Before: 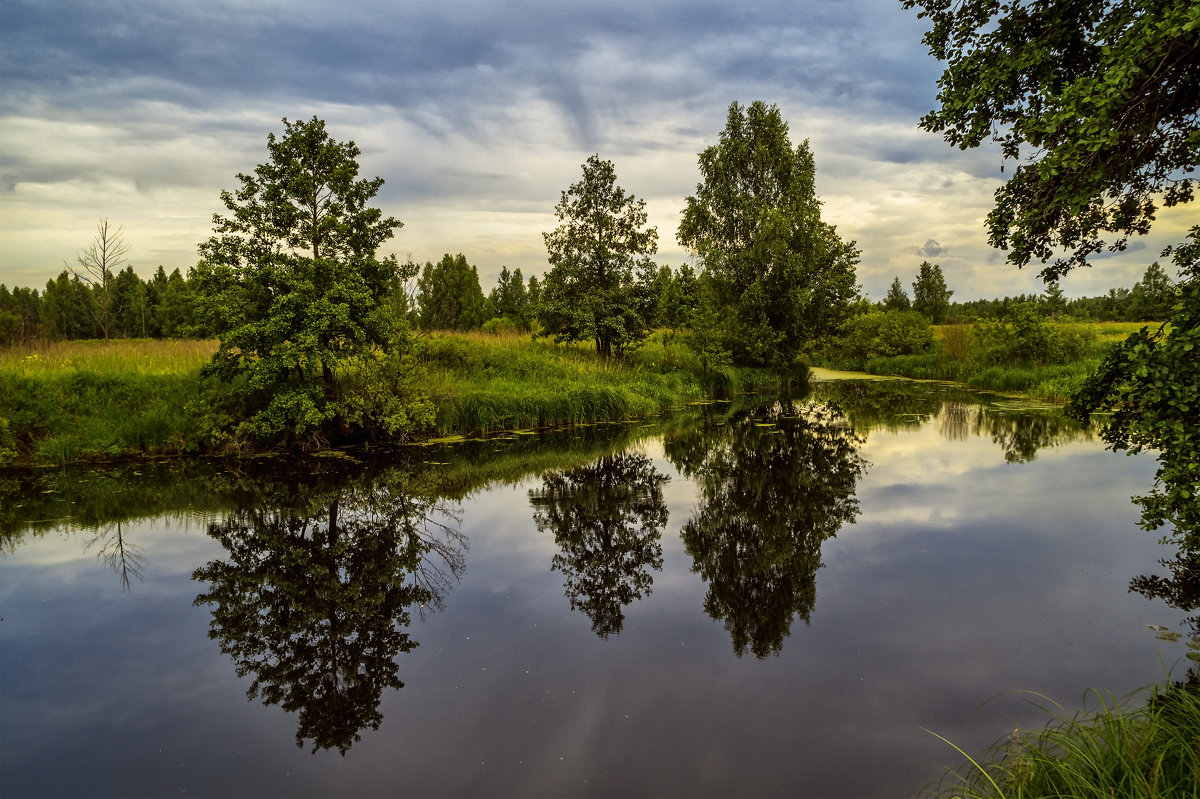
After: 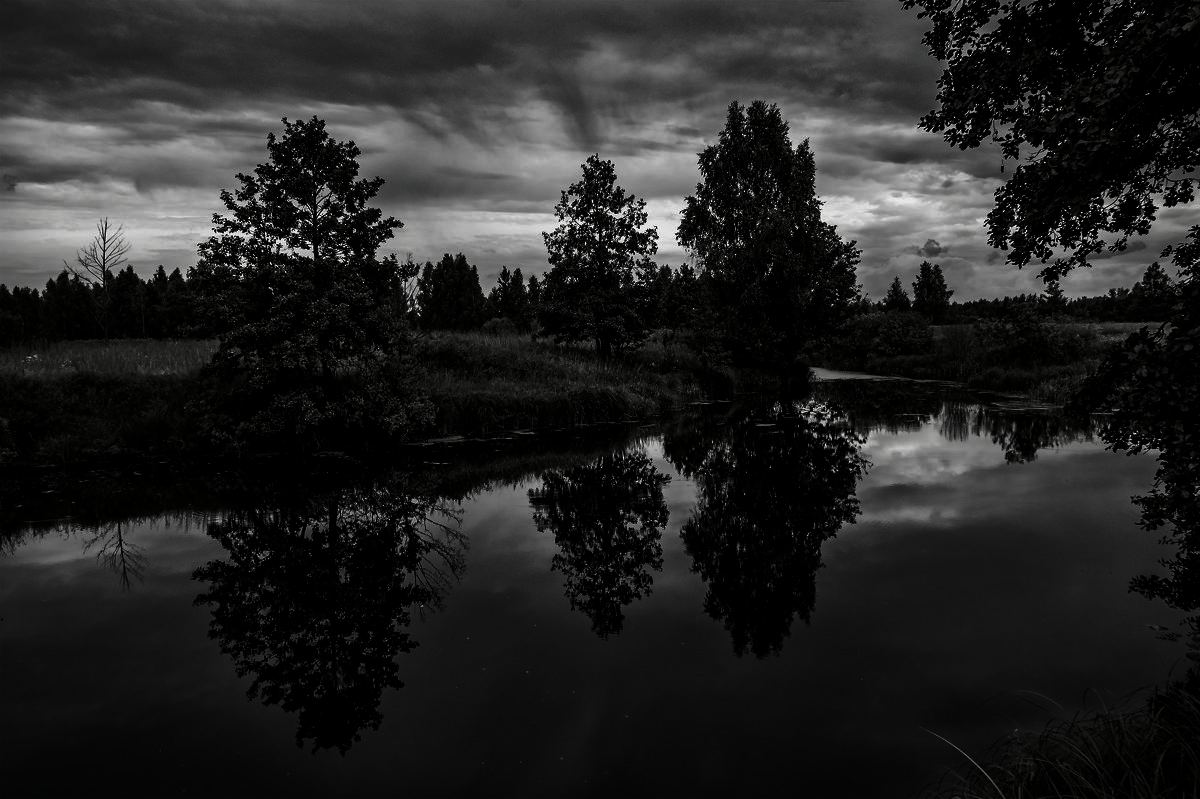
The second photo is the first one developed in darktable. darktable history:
exposure: compensate highlight preservation false
contrast brightness saturation: contrast 0.024, brightness -0.991, saturation -0.99
